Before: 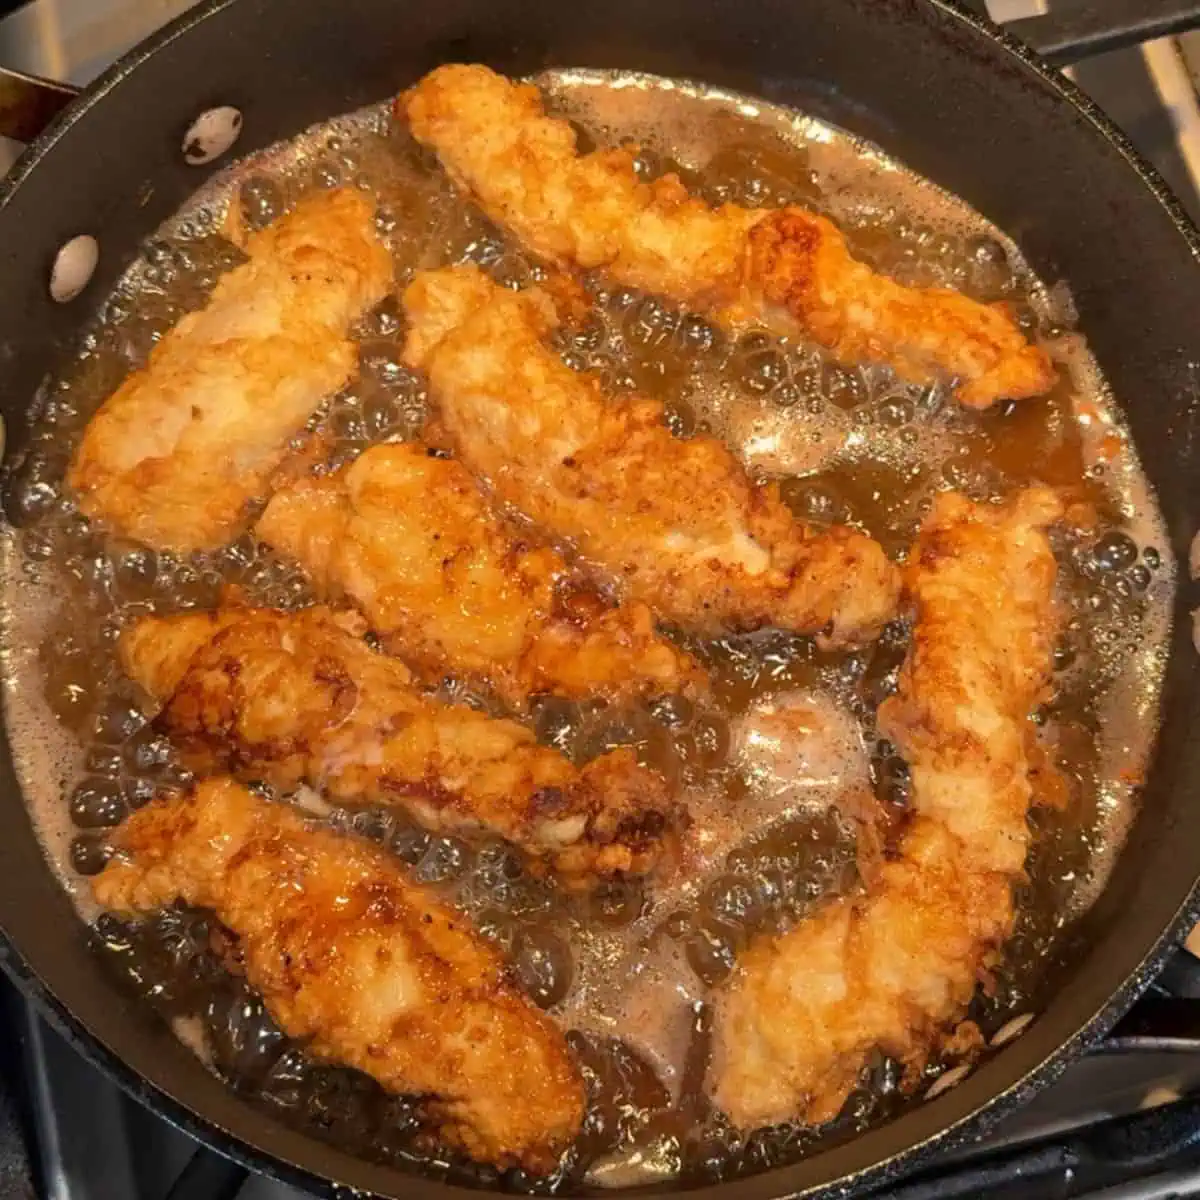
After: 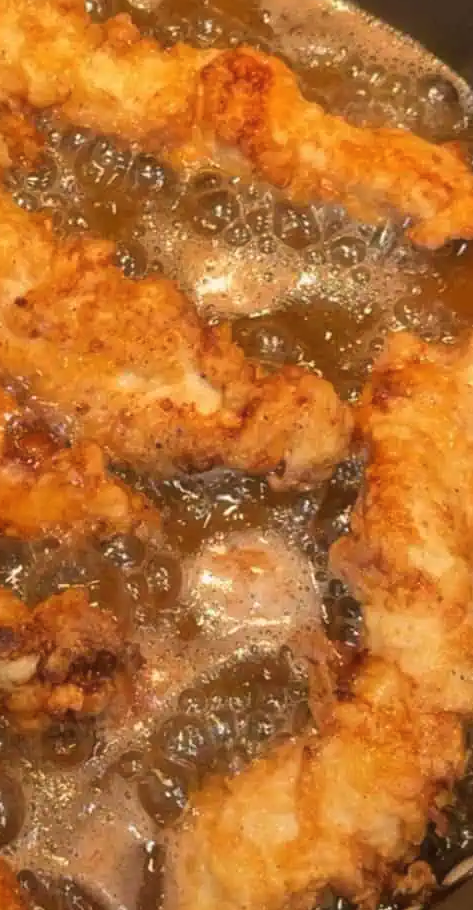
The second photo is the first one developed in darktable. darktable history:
crop: left 45.721%, top 13.393%, right 14.118%, bottom 10.01%
white balance: red 1, blue 1
haze removal: strength -0.09, distance 0.358, compatibility mode true, adaptive false
